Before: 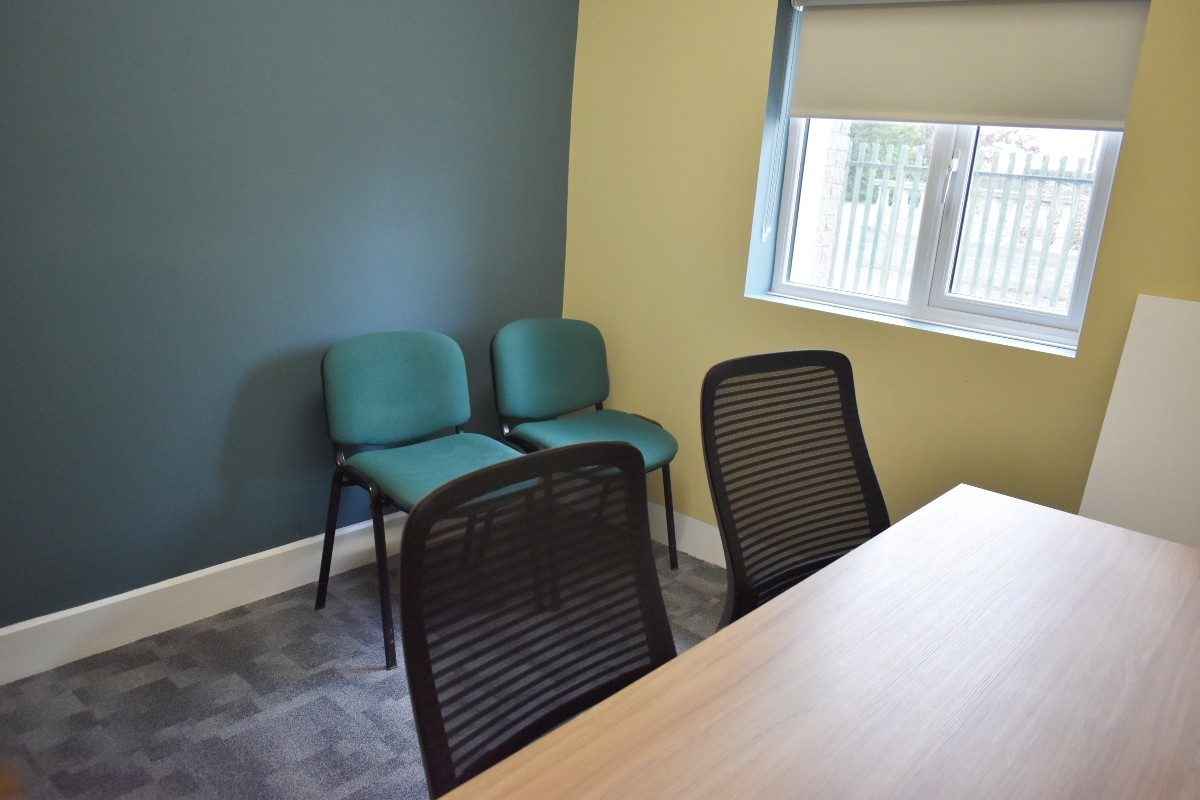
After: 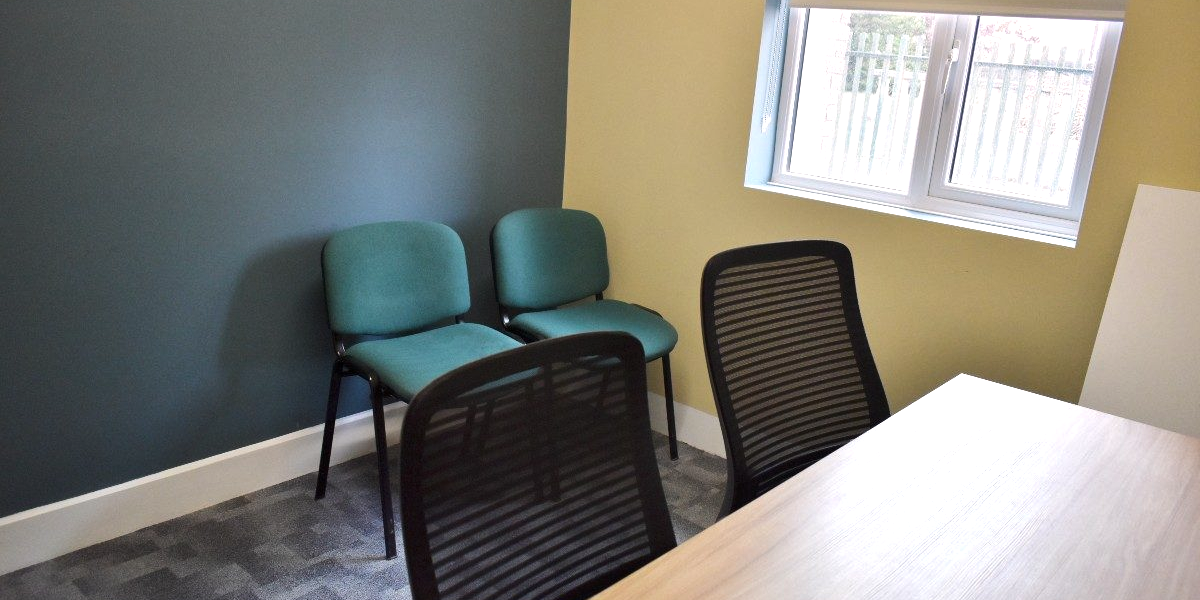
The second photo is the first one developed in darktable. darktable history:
crop: top 13.819%, bottom 11.169%
local contrast: mode bilateral grid, contrast 20, coarseness 50, detail 120%, midtone range 0.2
graduated density: density 0.38 EV, hardness 21%, rotation -6.11°, saturation 32%
tone equalizer: -8 EV -0.417 EV, -7 EV -0.389 EV, -6 EV -0.333 EV, -5 EV -0.222 EV, -3 EV 0.222 EV, -2 EV 0.333 EV, -1 EV 0.389 EV, +0 EV 0.417 EV, edges refinement/feathering 500, mask exposure compensation -1.57 EV, preserve details no
